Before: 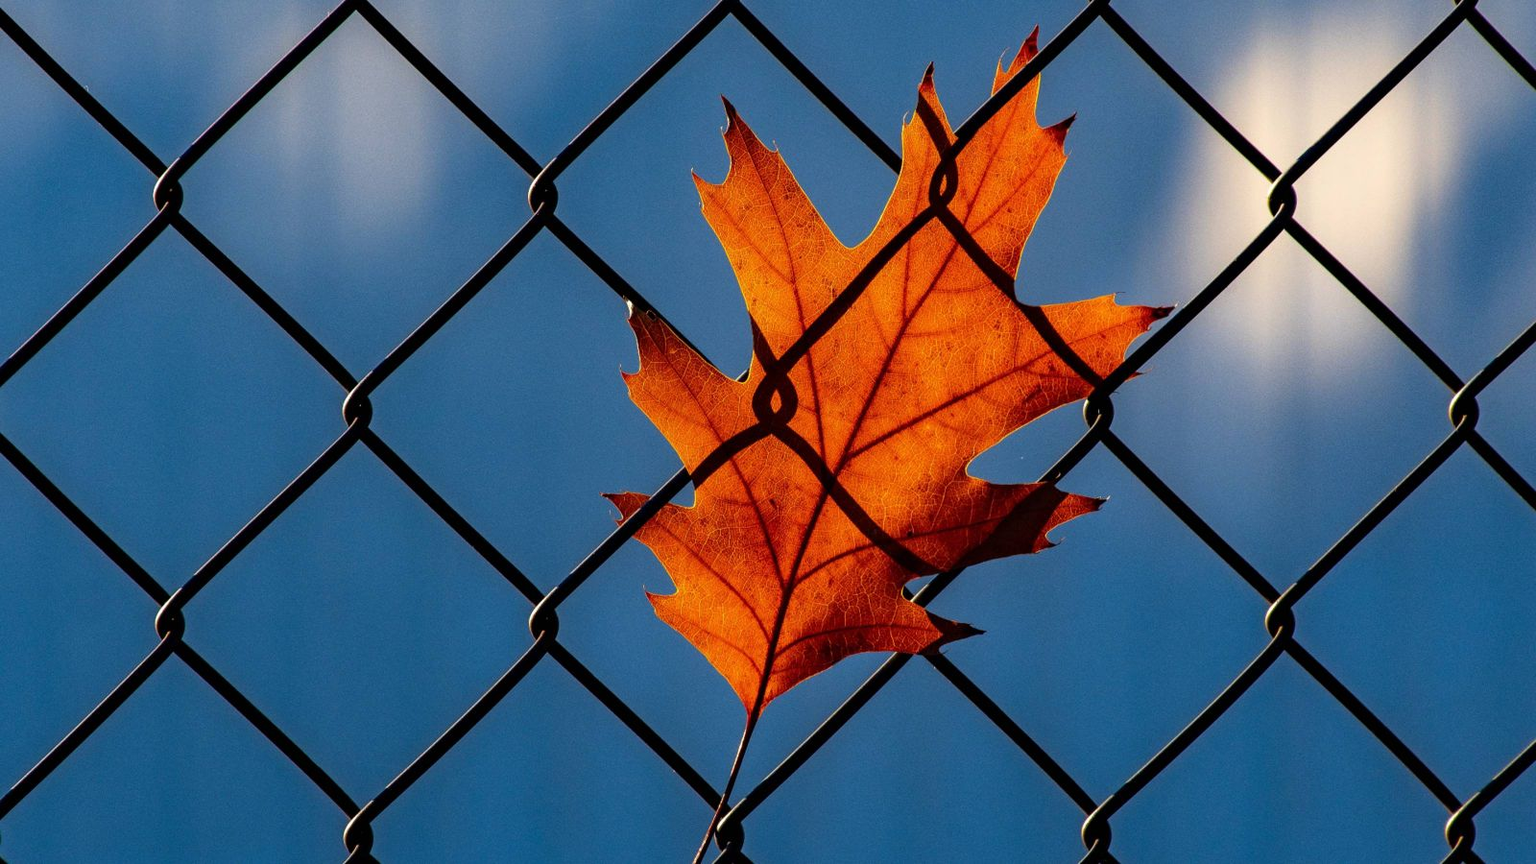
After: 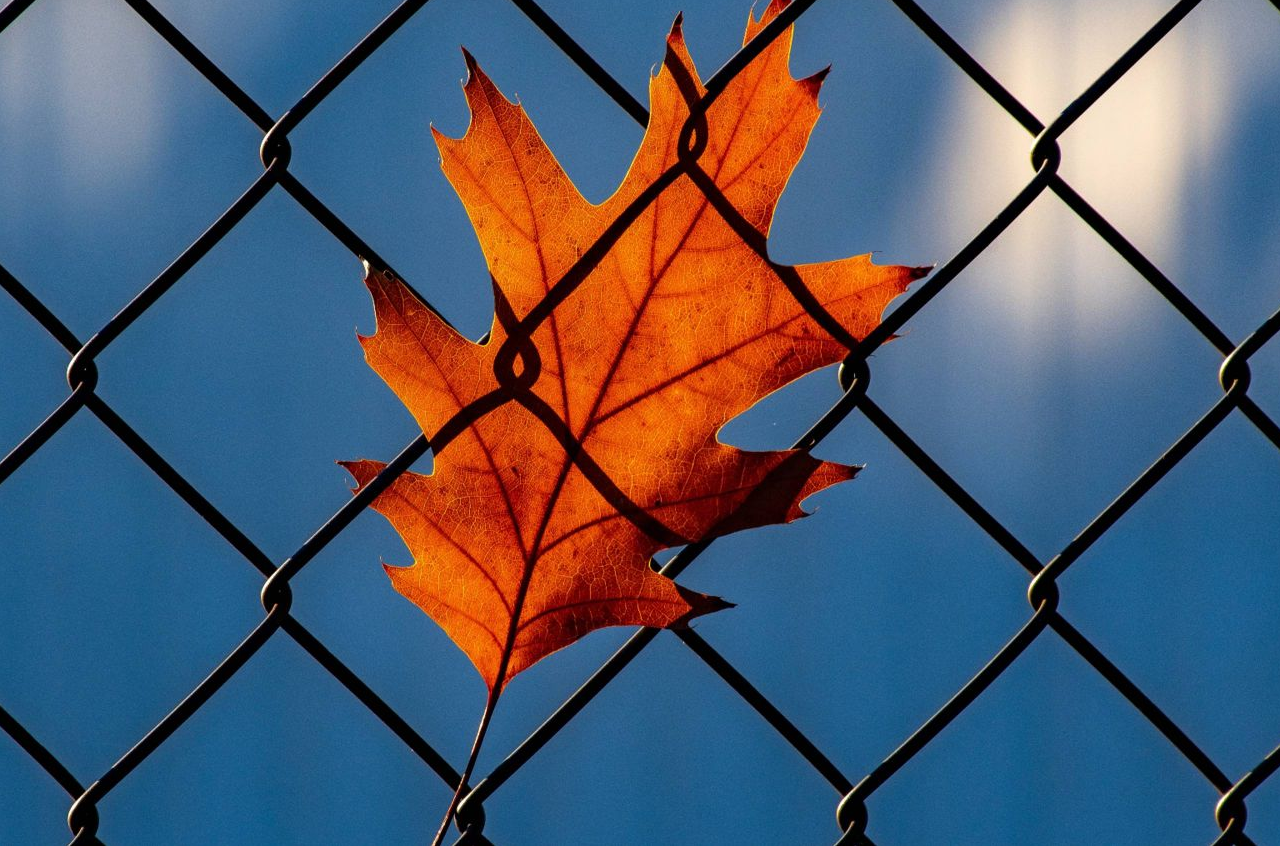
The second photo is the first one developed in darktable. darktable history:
crop and rotate: left 18.173%, top 5.962%, right 1.768%
